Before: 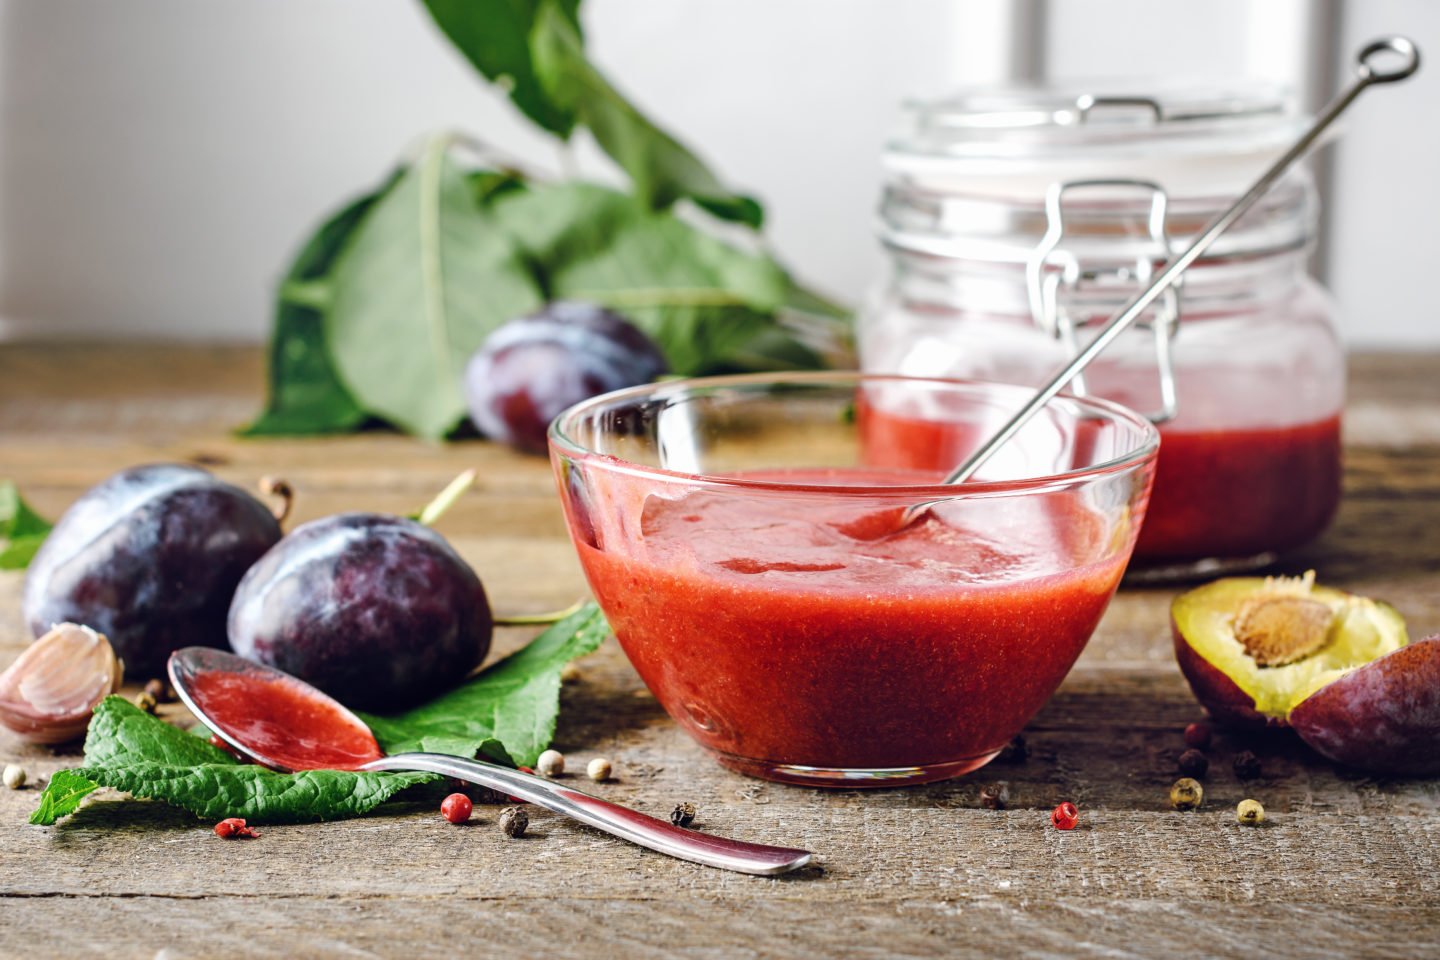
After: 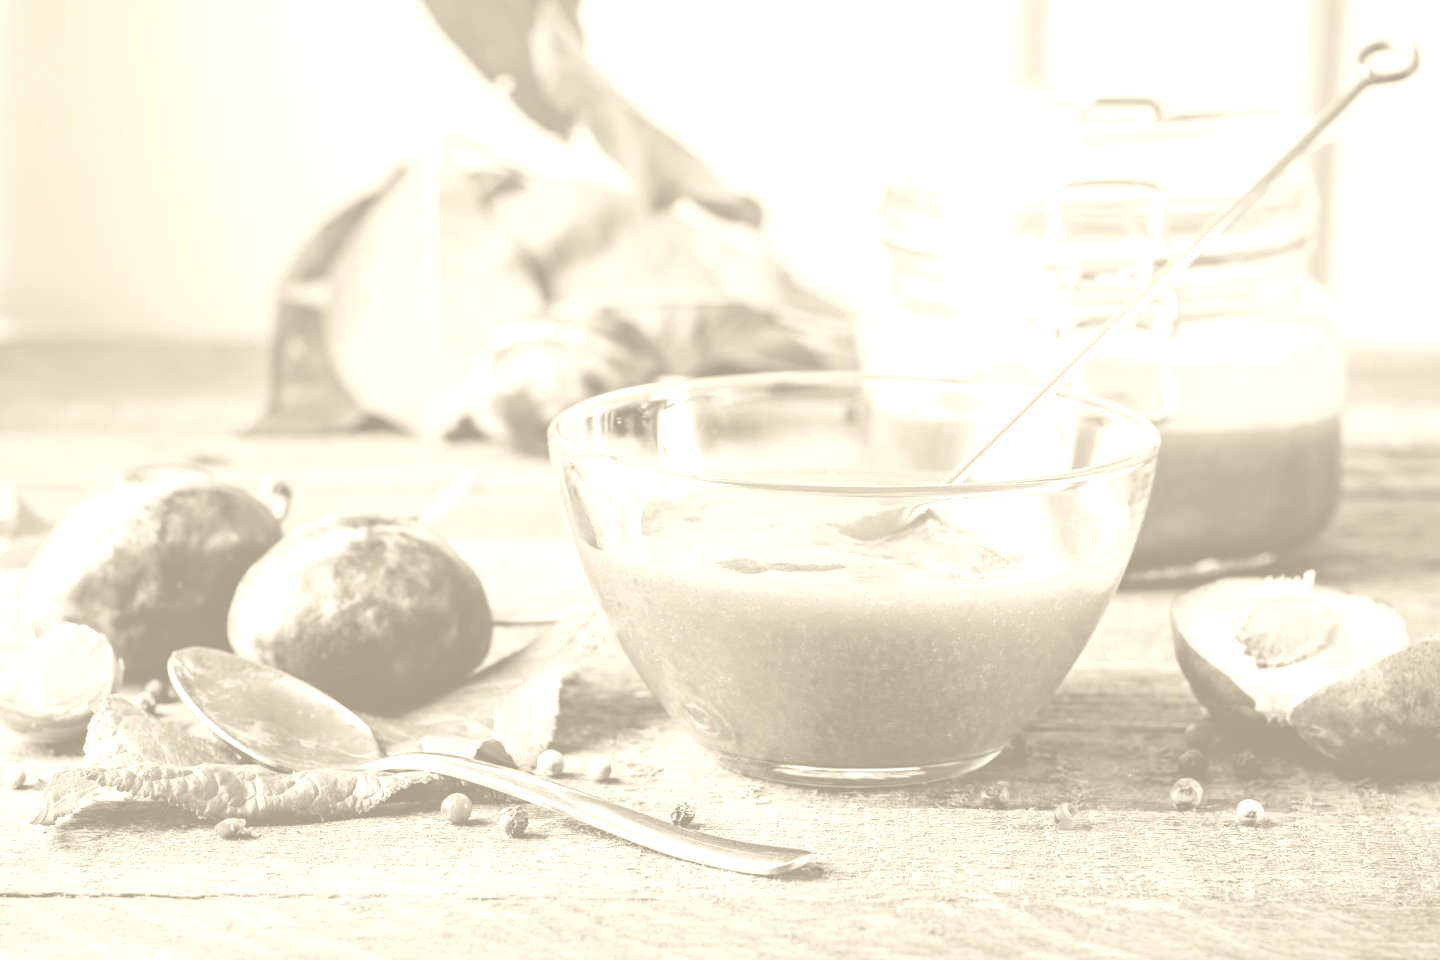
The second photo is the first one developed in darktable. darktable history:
exposure: black level correction 0.006, exposure -0.226 EV, compensate highlight preservation false
colorize: hue 36°, saturation 71%, lightness 80.79%
